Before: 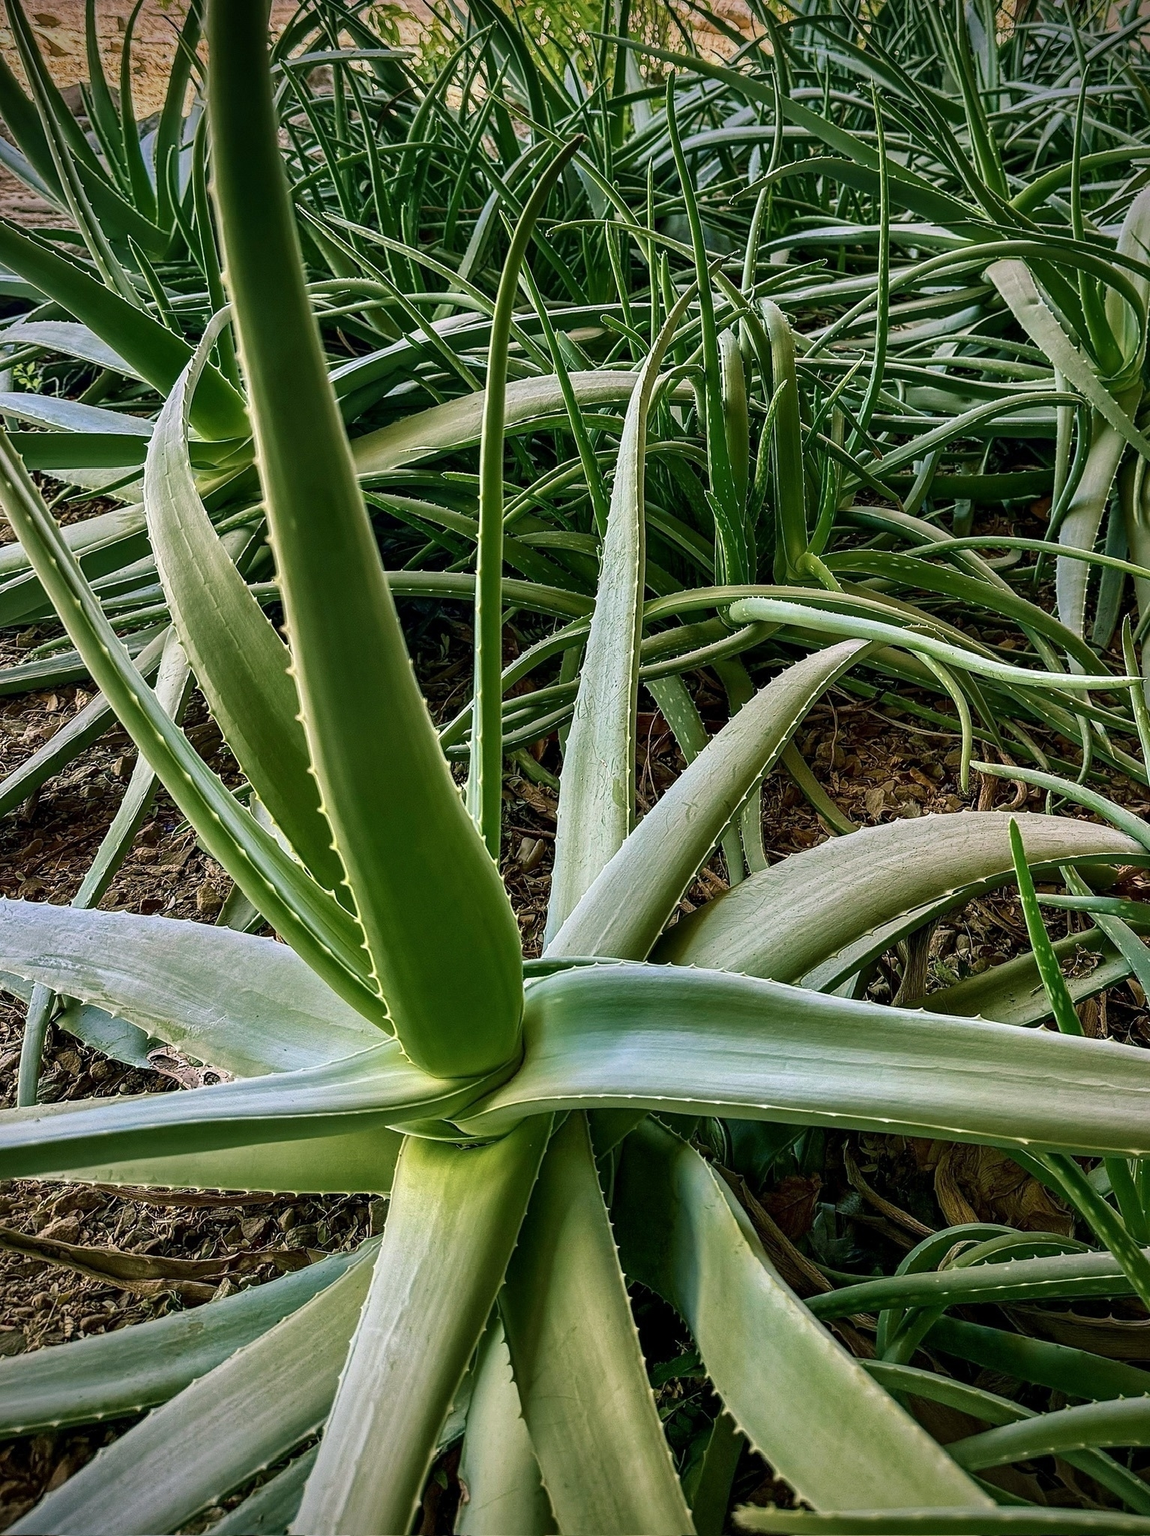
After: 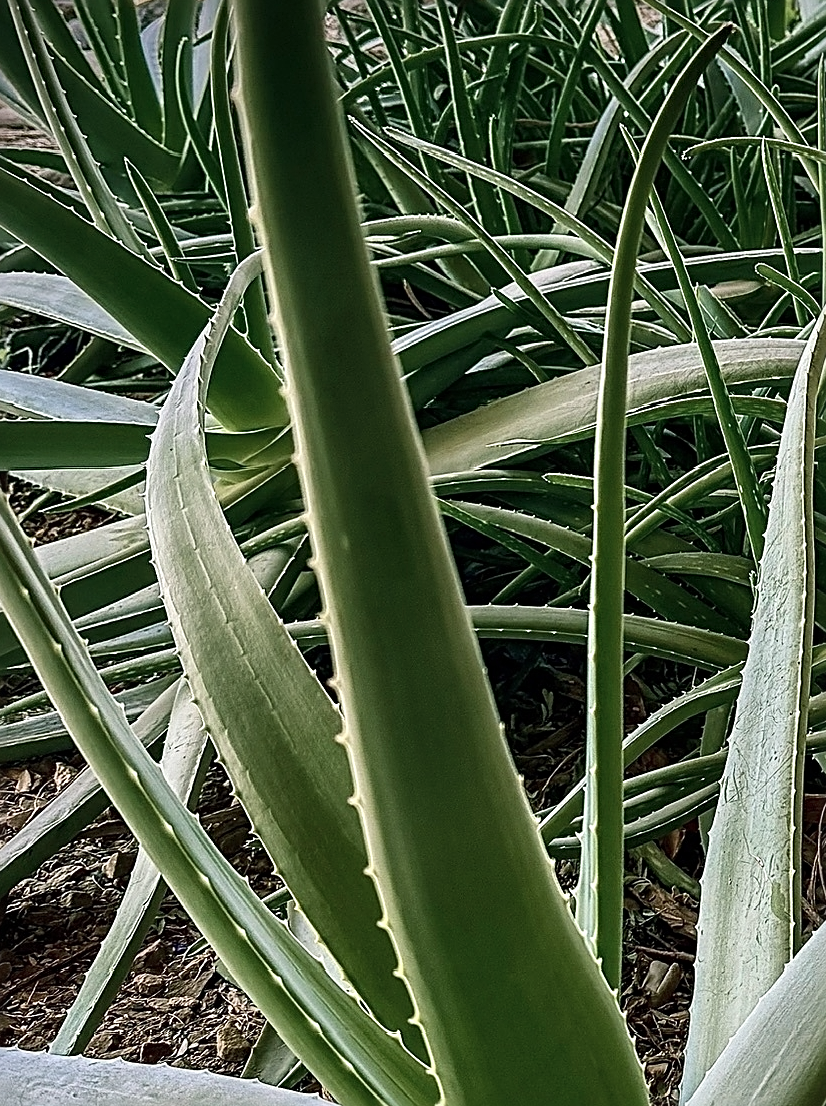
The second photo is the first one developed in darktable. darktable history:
crop and rotate: left 3.07%, top 7.651%, right 43.053%, bottom 38.332%
sharpen: radius 2.544, amount 0.646
contrast brightness saturation: contrast 0.099, saturation -0.376
